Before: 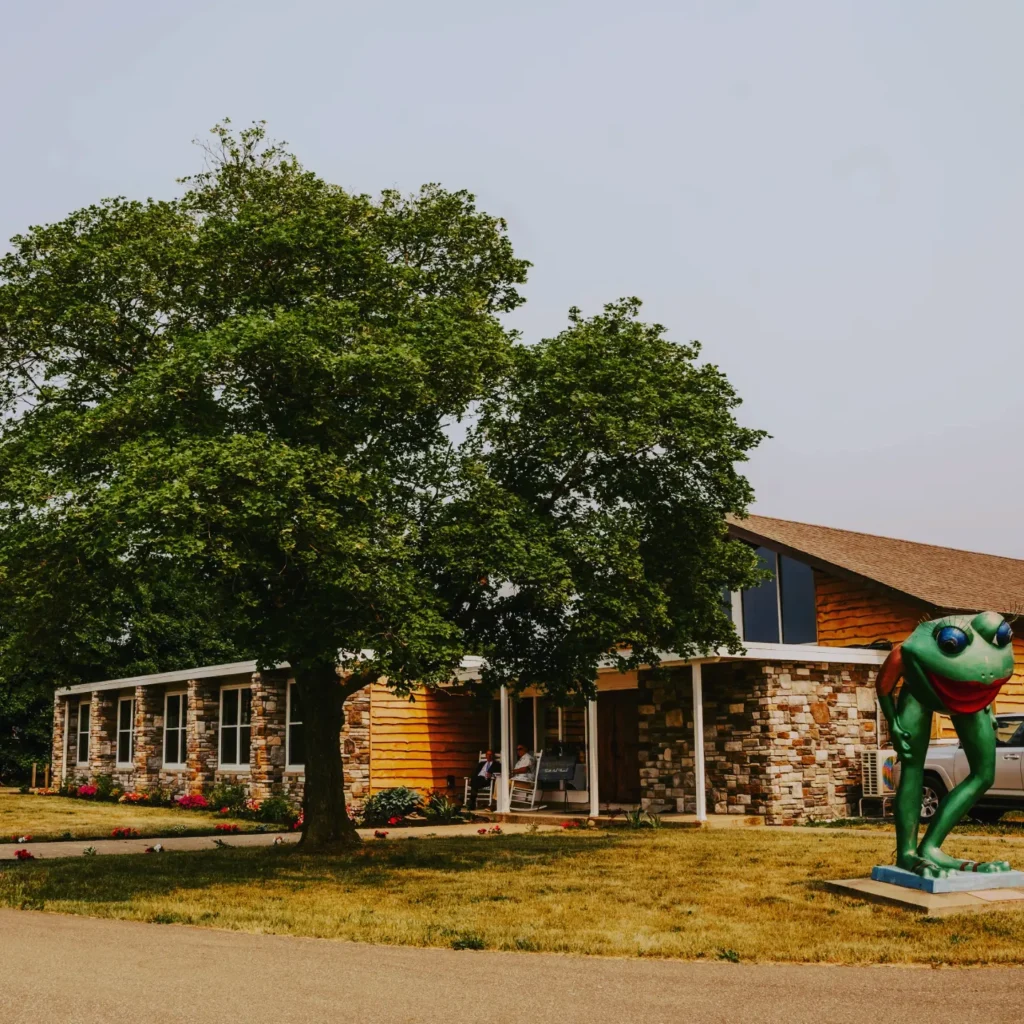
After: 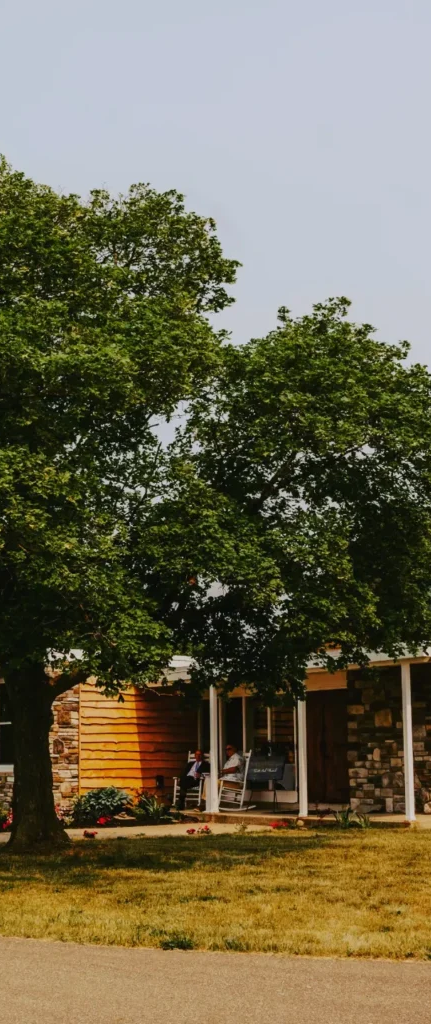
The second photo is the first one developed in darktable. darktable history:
crop: left 28.48%, right 29.383%
